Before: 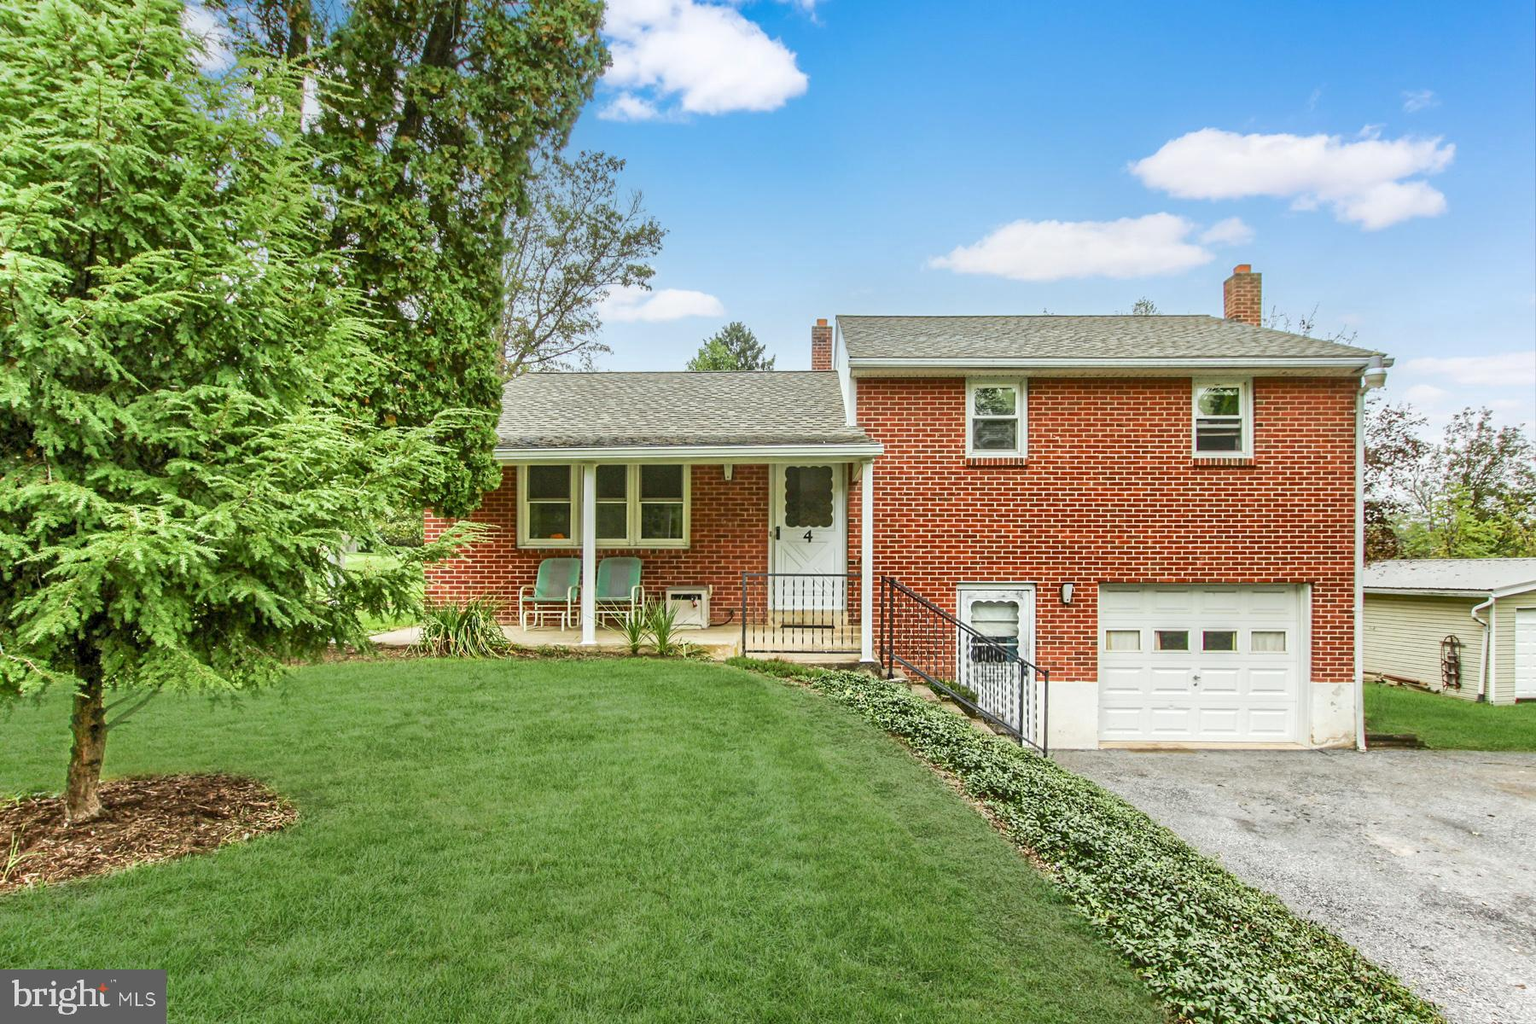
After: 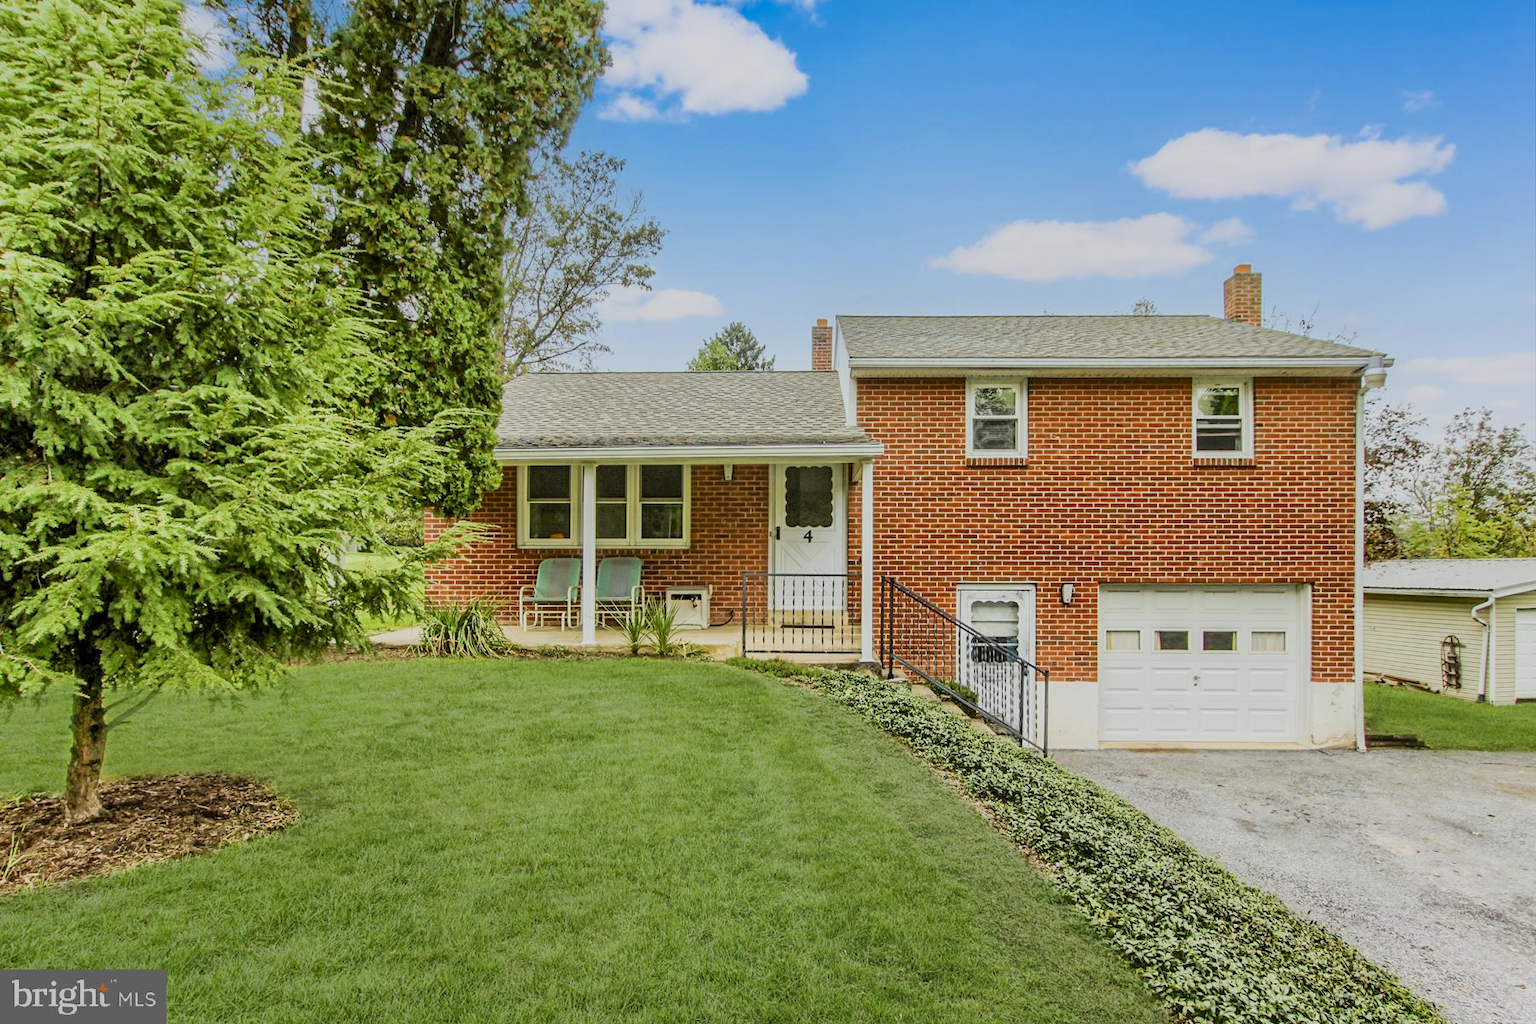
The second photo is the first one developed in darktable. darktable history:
color contrast: green-magenta contrast 0.8, blue-yellow contrast 1.1, unbound 0
filmic rgb: black relative exposure -7.65 EV, white relative exposure 4.56 EV, hardness 3.61, color science v6 (2022)
